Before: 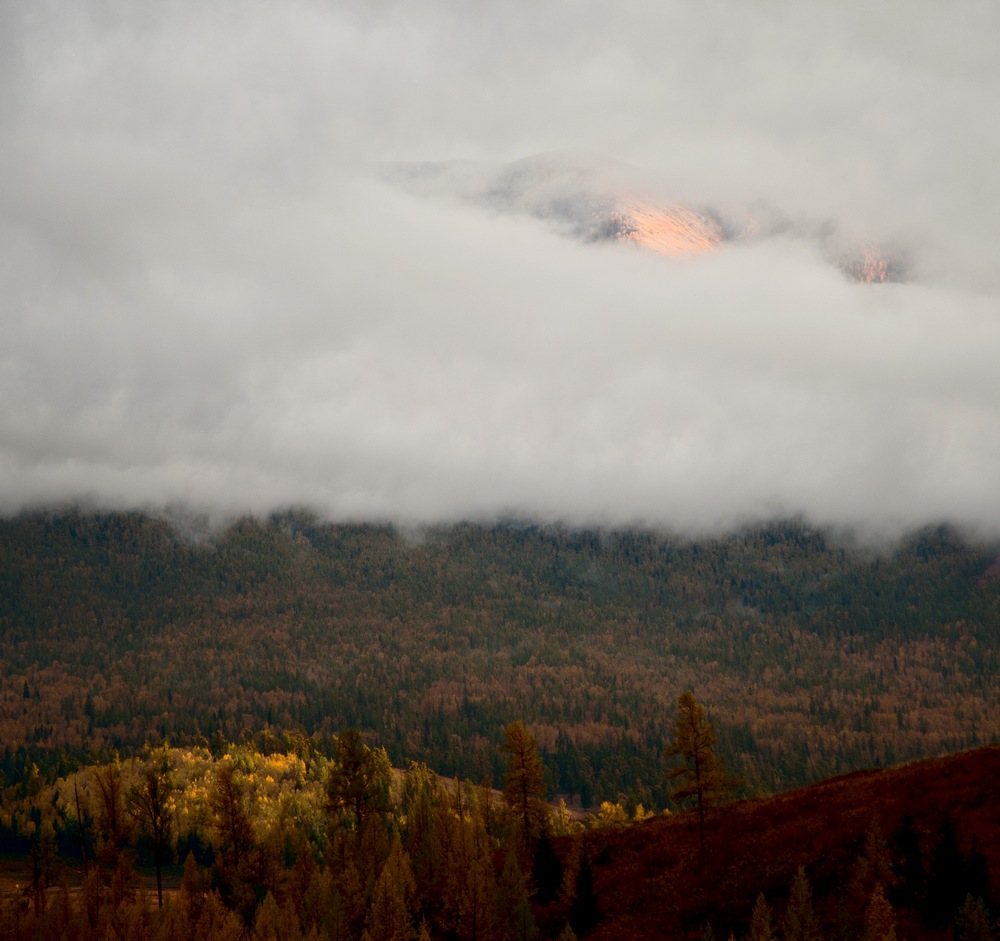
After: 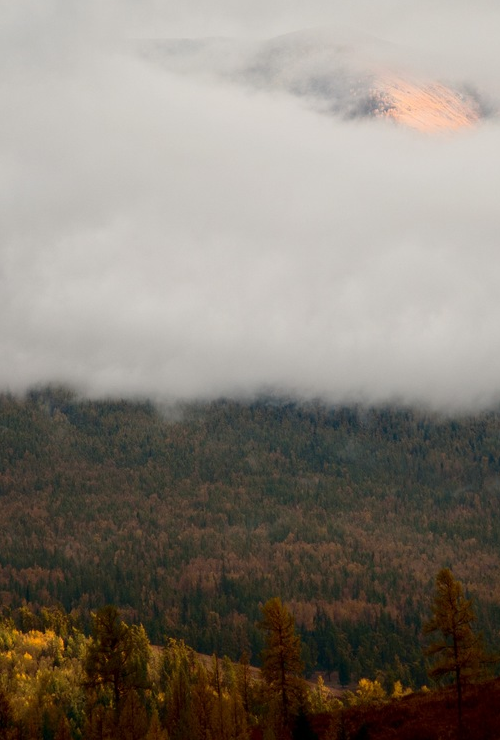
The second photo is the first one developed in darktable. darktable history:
crop and rotate: angle 0.011°, left 24.236%, top 13.09%, right 25.711%, bottom 8.188%
